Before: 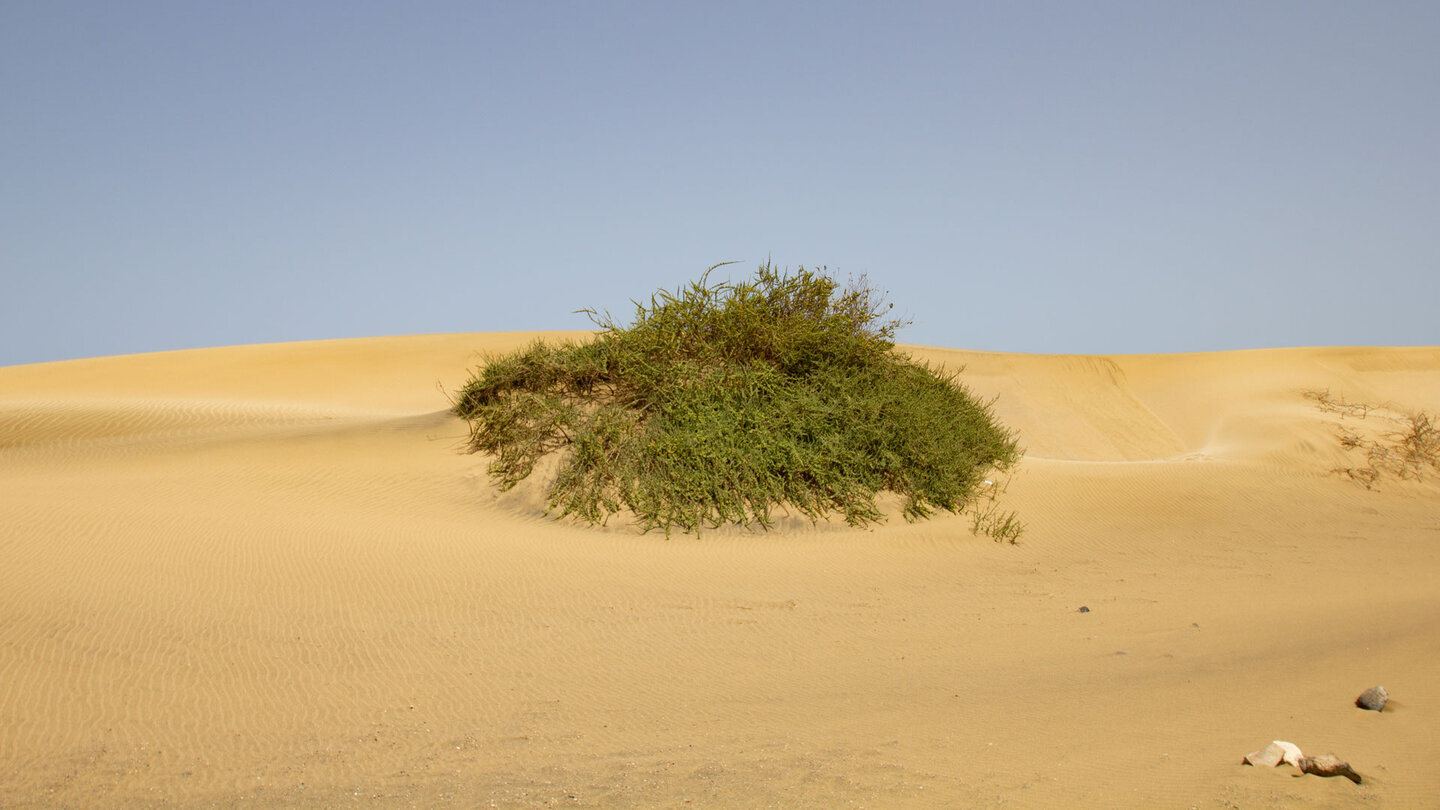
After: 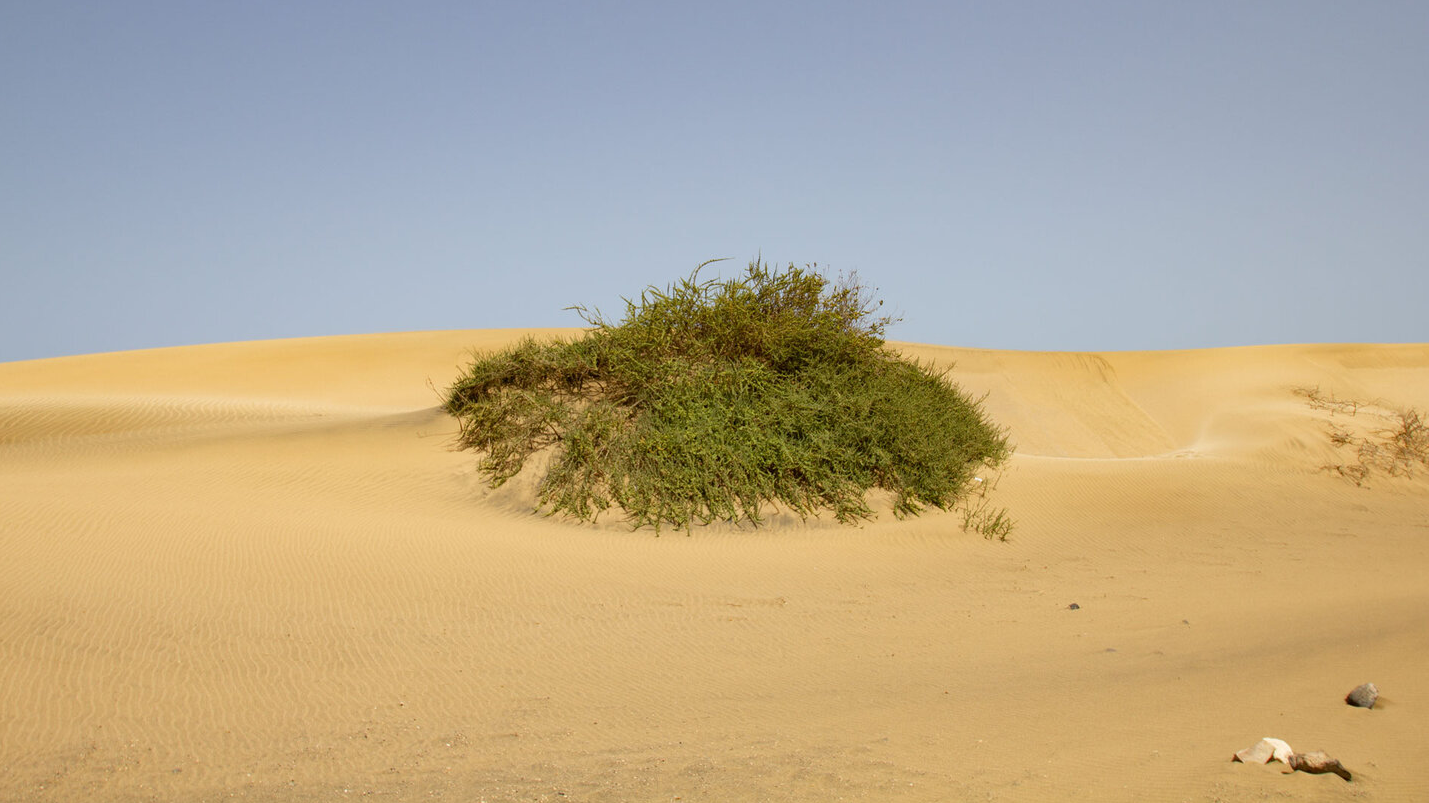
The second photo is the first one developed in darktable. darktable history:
crop and rotate: left 0.72%, top 0.405%, bottom 0.359%
